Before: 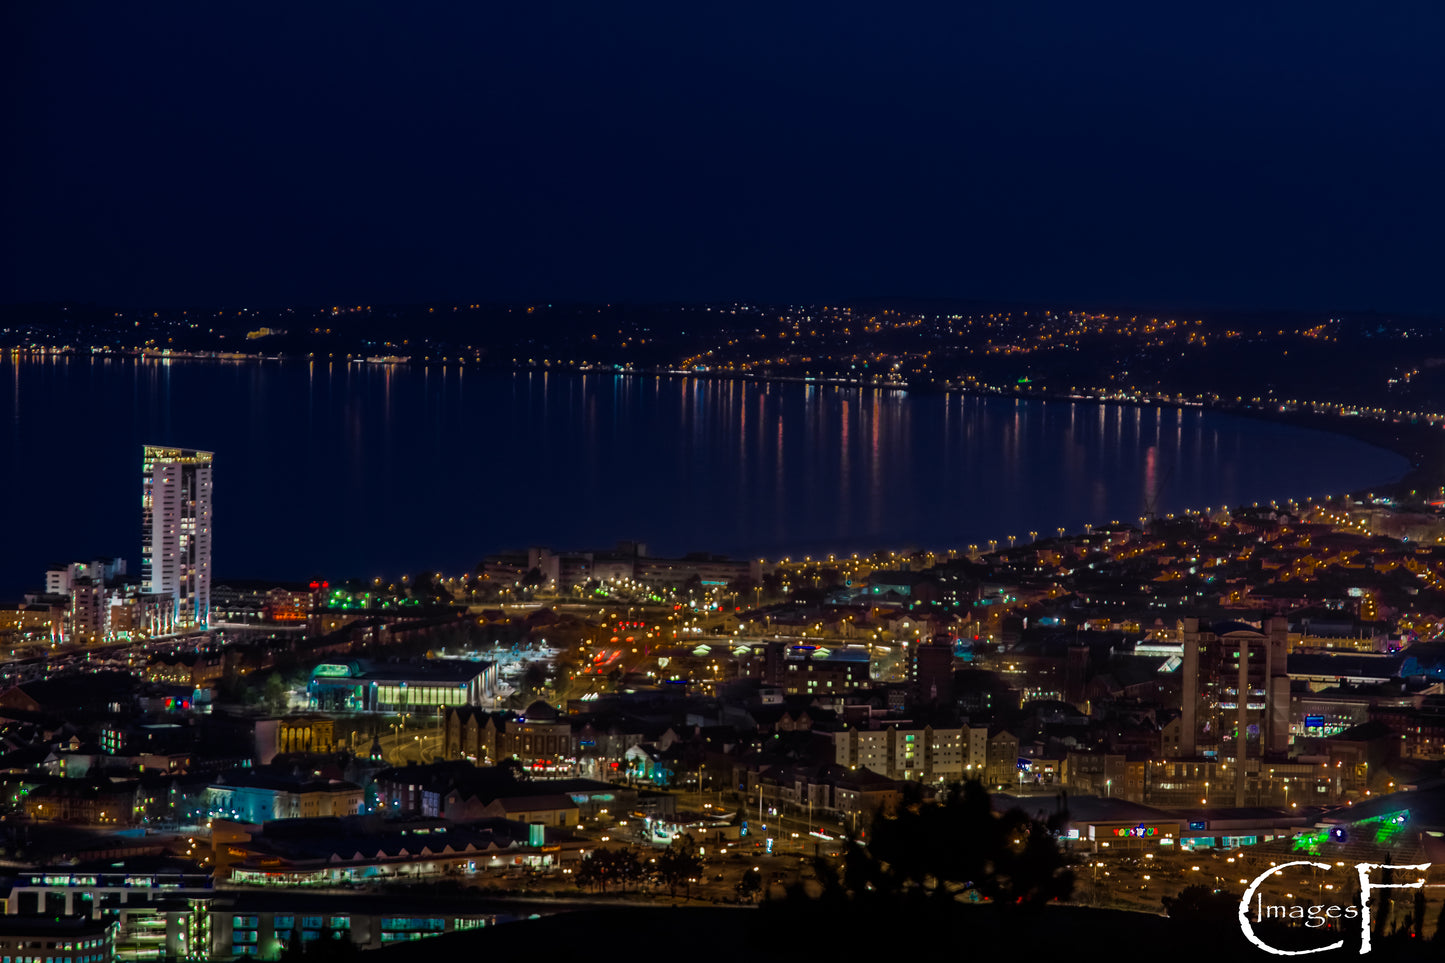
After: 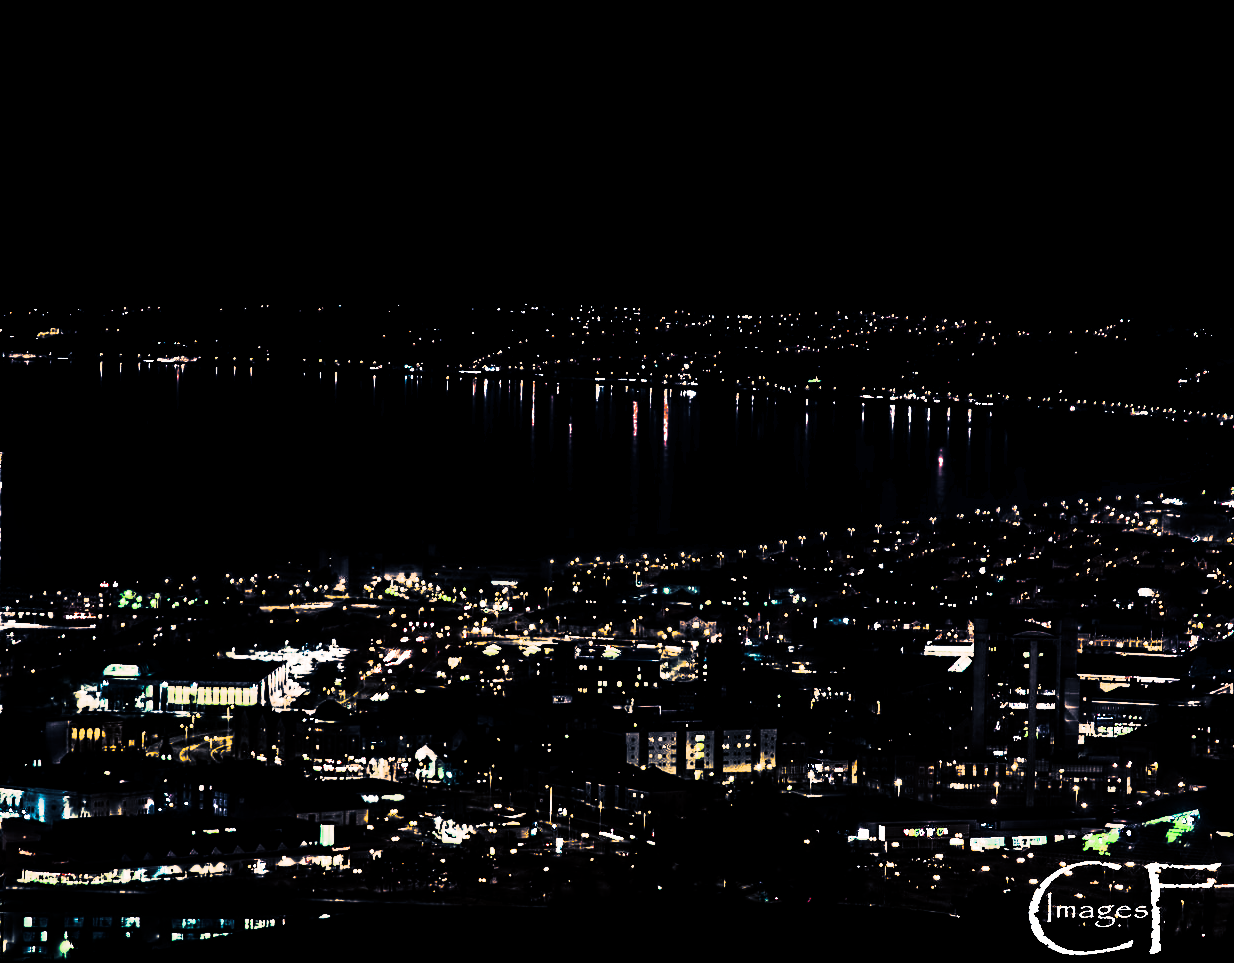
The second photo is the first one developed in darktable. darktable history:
contrast brightness saturation: contrast 0.62, brightness 0.34, saturation 0.14
split-toning: shadows › hue 226.8°, shadows › saturation 0.56, highlights › hue 28.8°, balance -40, compress 0%
shadows and highlights: radius 133.83, soften with gaussian
exposure: black level correction 0.01, exposure 0.014 EV, compensate highlight preservation false
tone curve: curves: ch0 [(0, 0) (0.086, 0.006) (0.148, 0.021) (0.245, 0.105) (0.374, 0.401) (0.444, 0.631) (0.778, 0.915) (1, 1)], color space Lab, linked channels, preserve colors none
crop and rotate: left 14.584%
tone equalizer: on, module defaults
